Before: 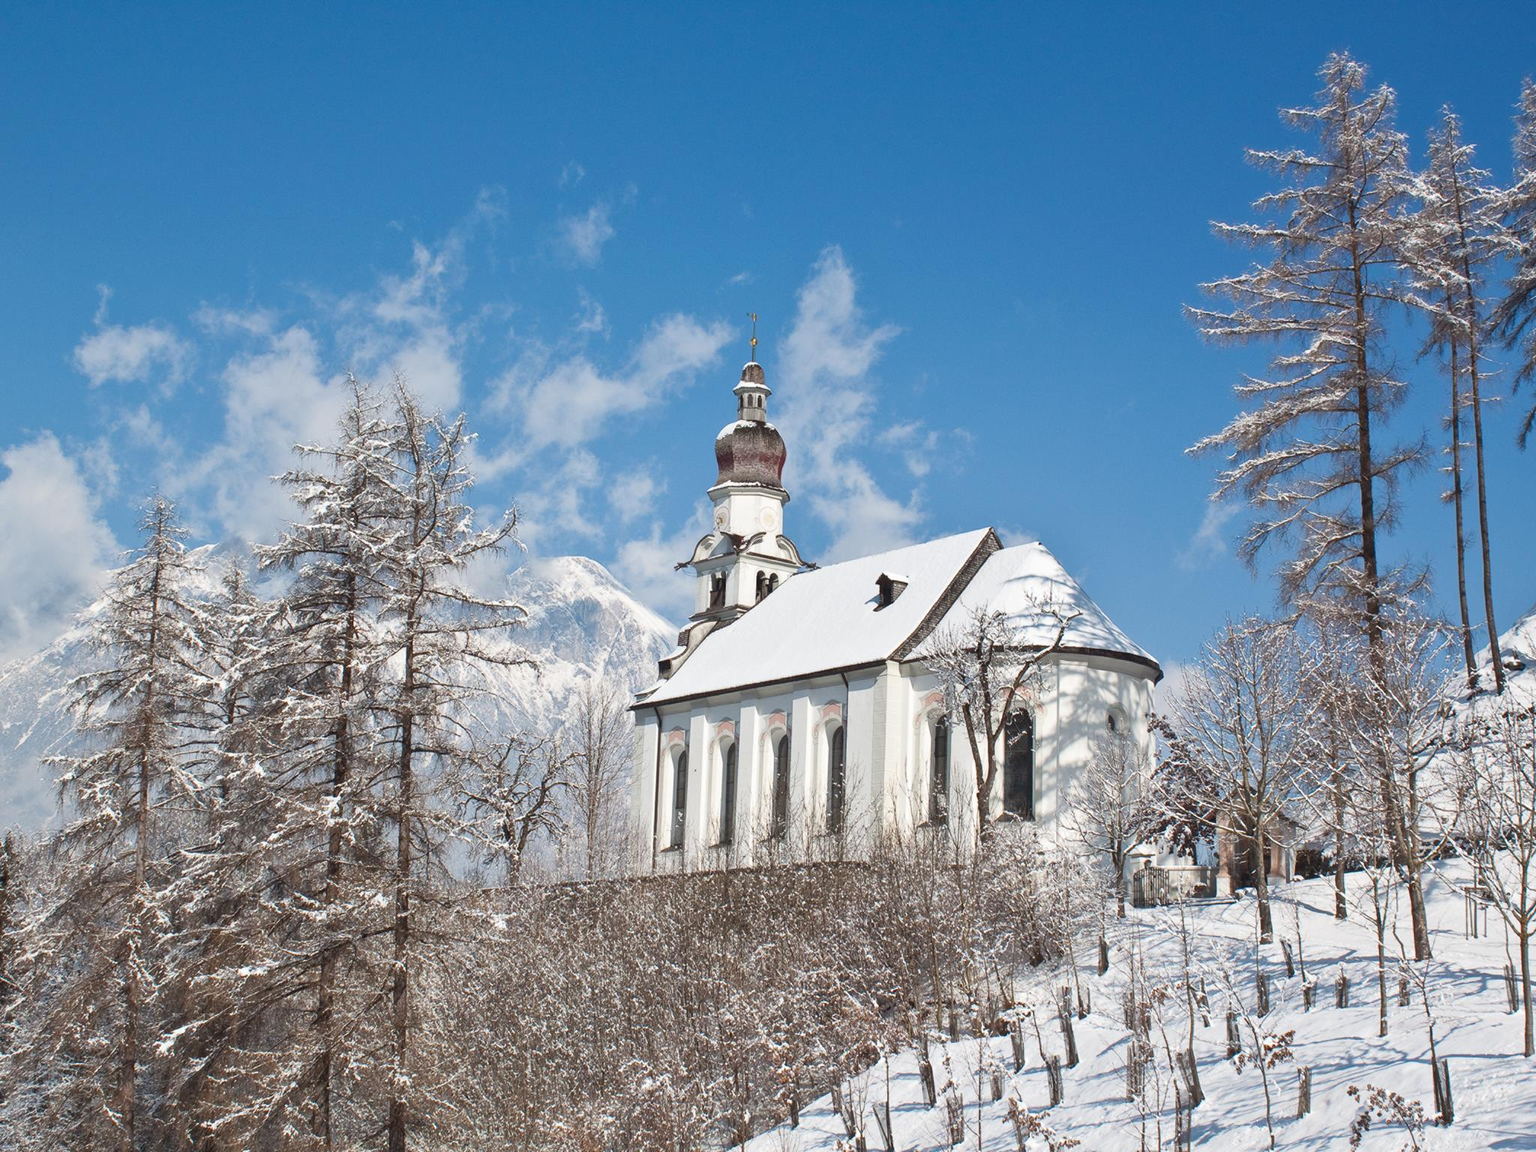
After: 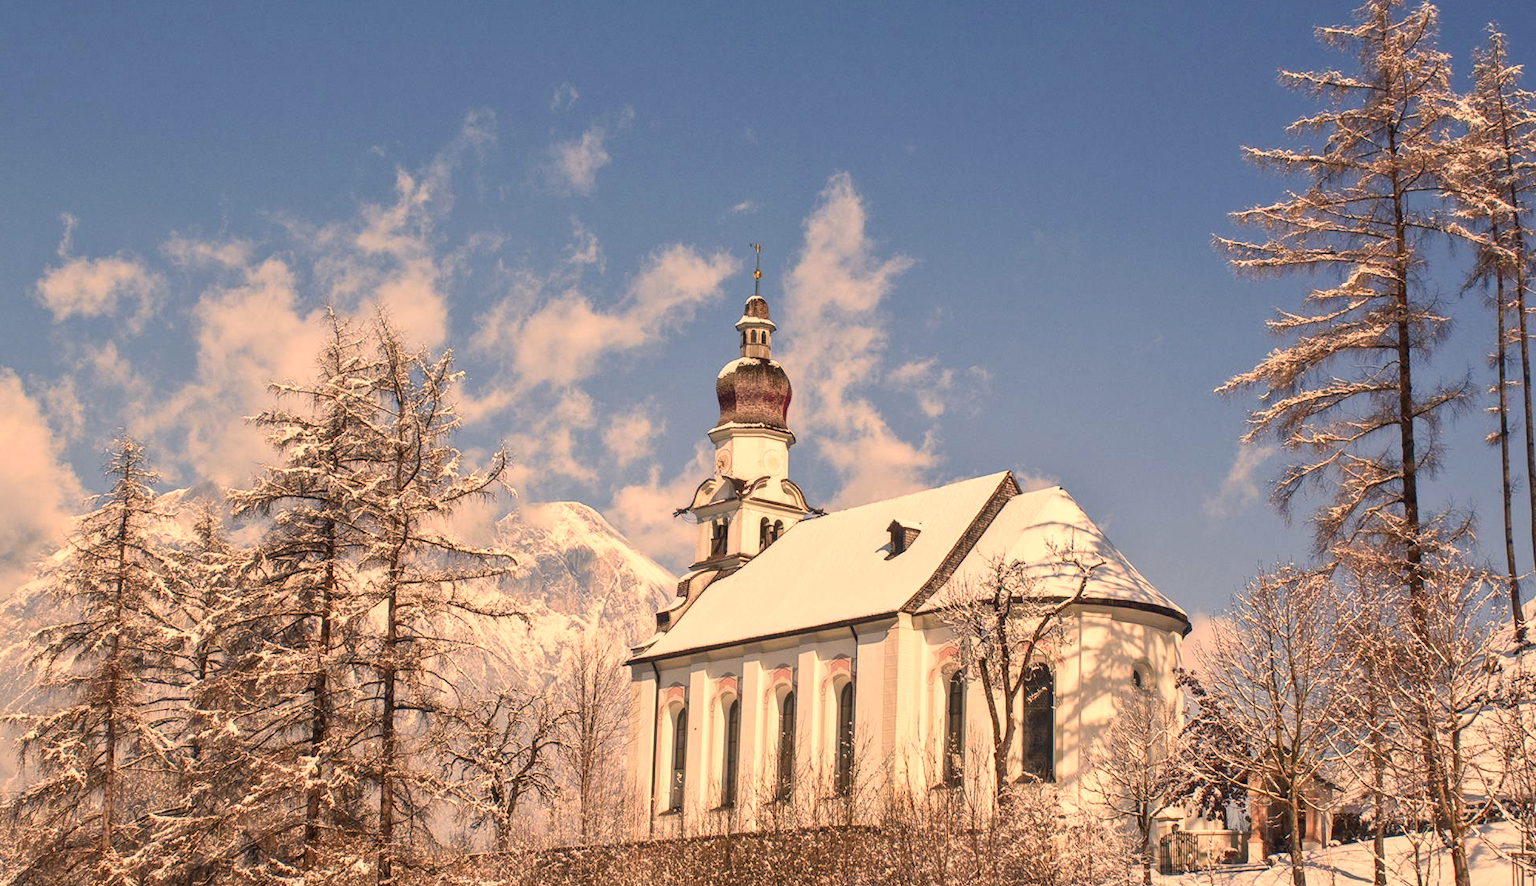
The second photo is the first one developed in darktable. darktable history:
color zones: curves: ch1 [(0.24, 0.634) (0.75, 0.5)]; ch2 [(0.253, 0.437) (0.745, 0.491)]
crop: left 2.622%, top 7.237%, right 3.09%, bottom 20.181%
color correction: highlights a* 14.82, highlights b* 31.89
local contrast: detail 130%
